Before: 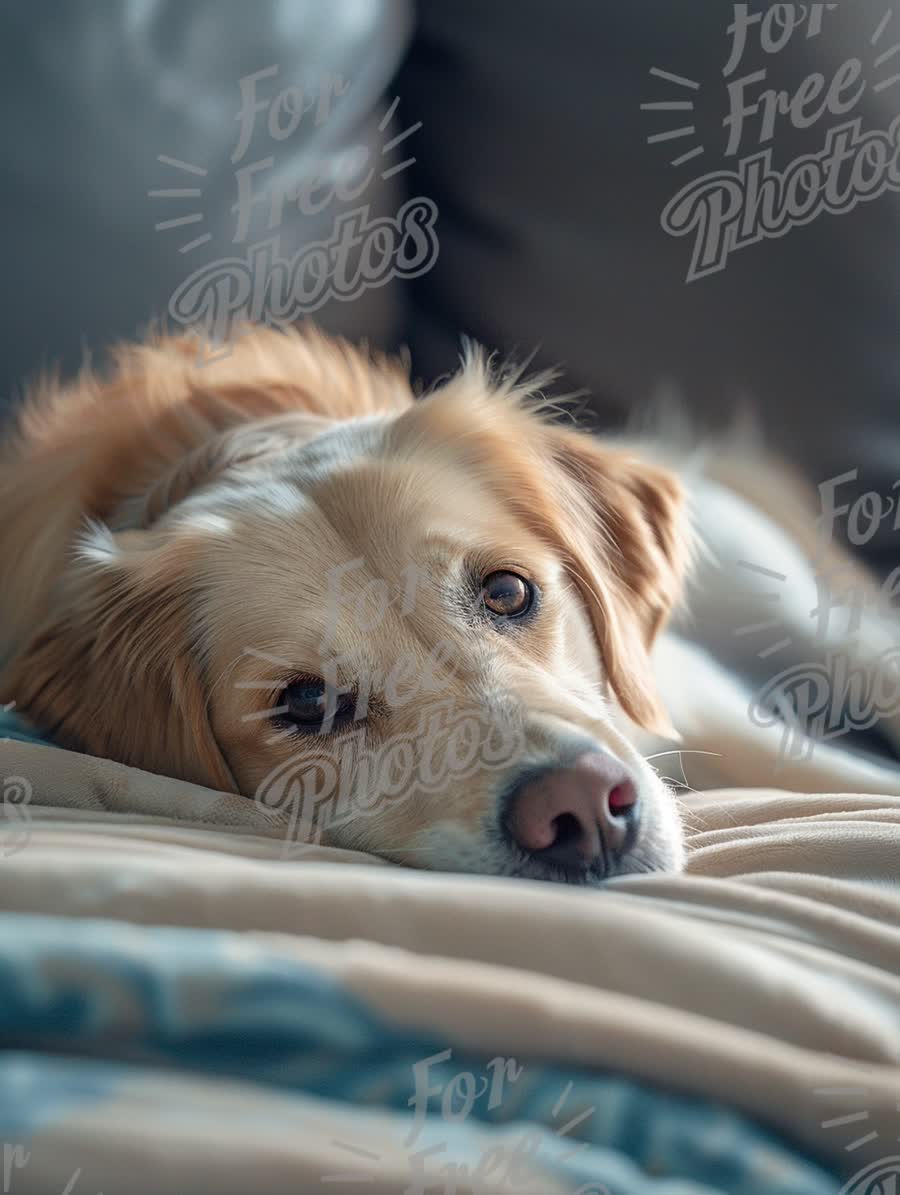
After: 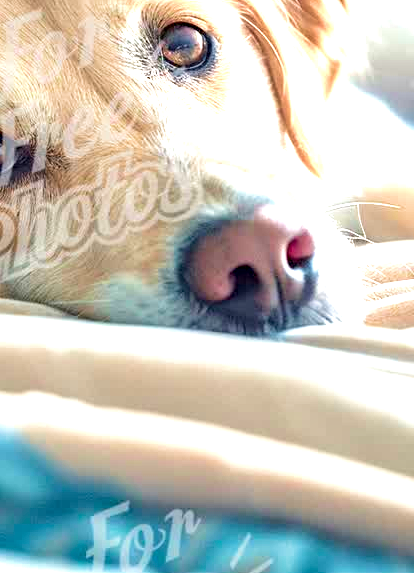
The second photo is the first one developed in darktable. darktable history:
haze removal: compatibility mode true, adaptive false
crop: left 35.826%, top 45.899%, right 18.155%, bottom 6.101%
exposure: black level correction 0, exposure 1.7 EV, compensate highlight preservation false
velvia: strength 36.95%
